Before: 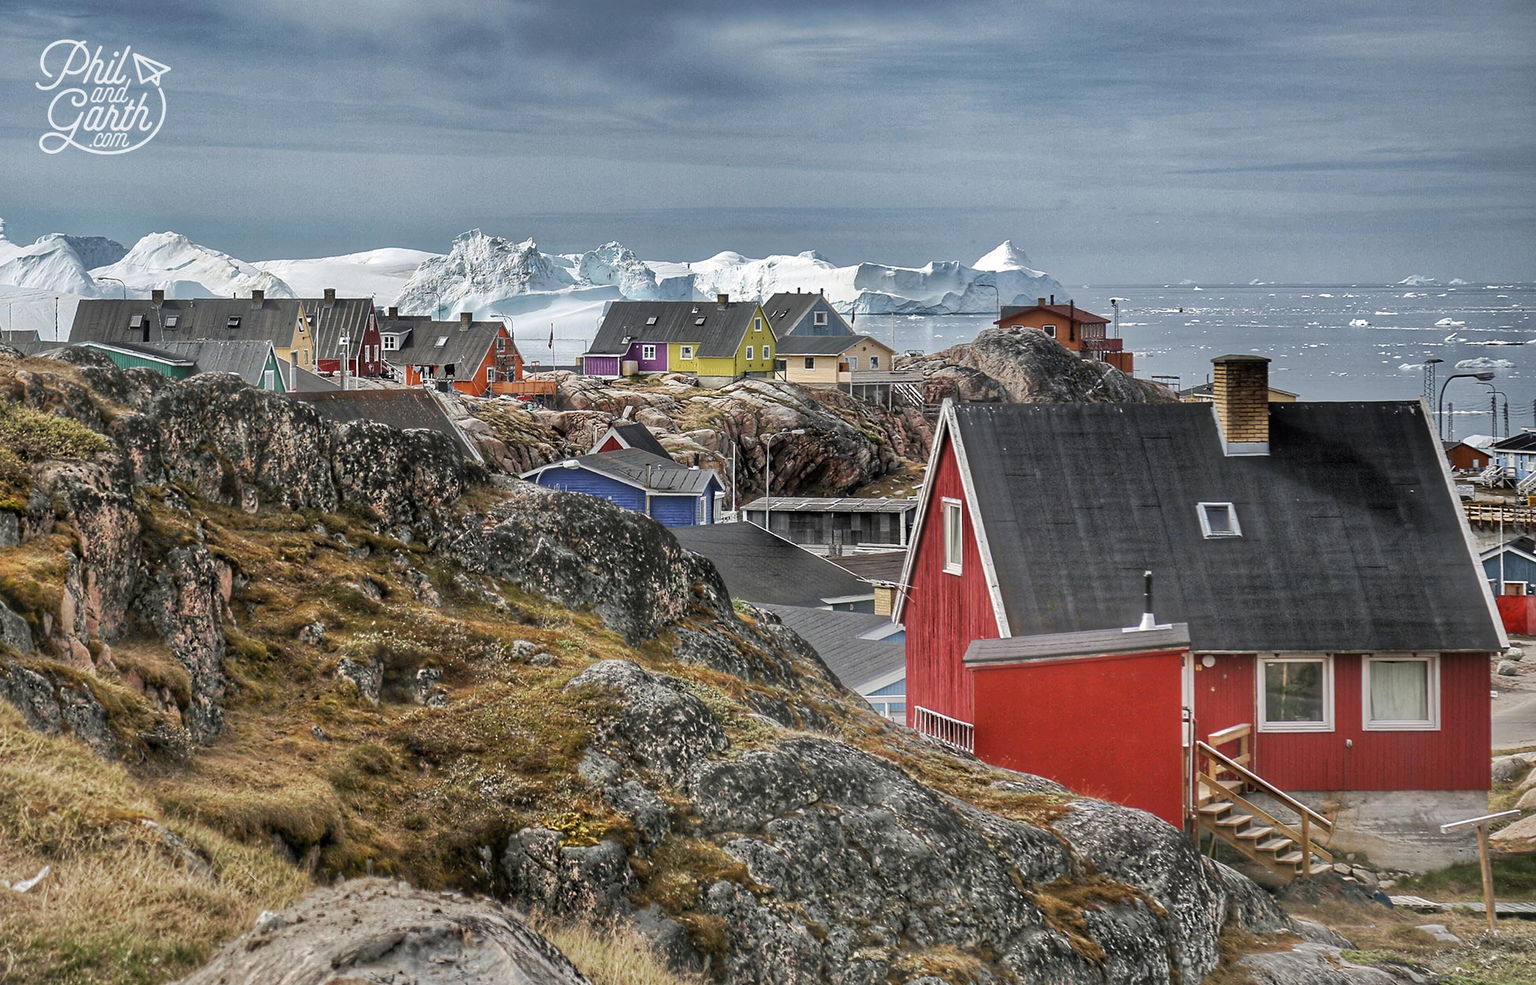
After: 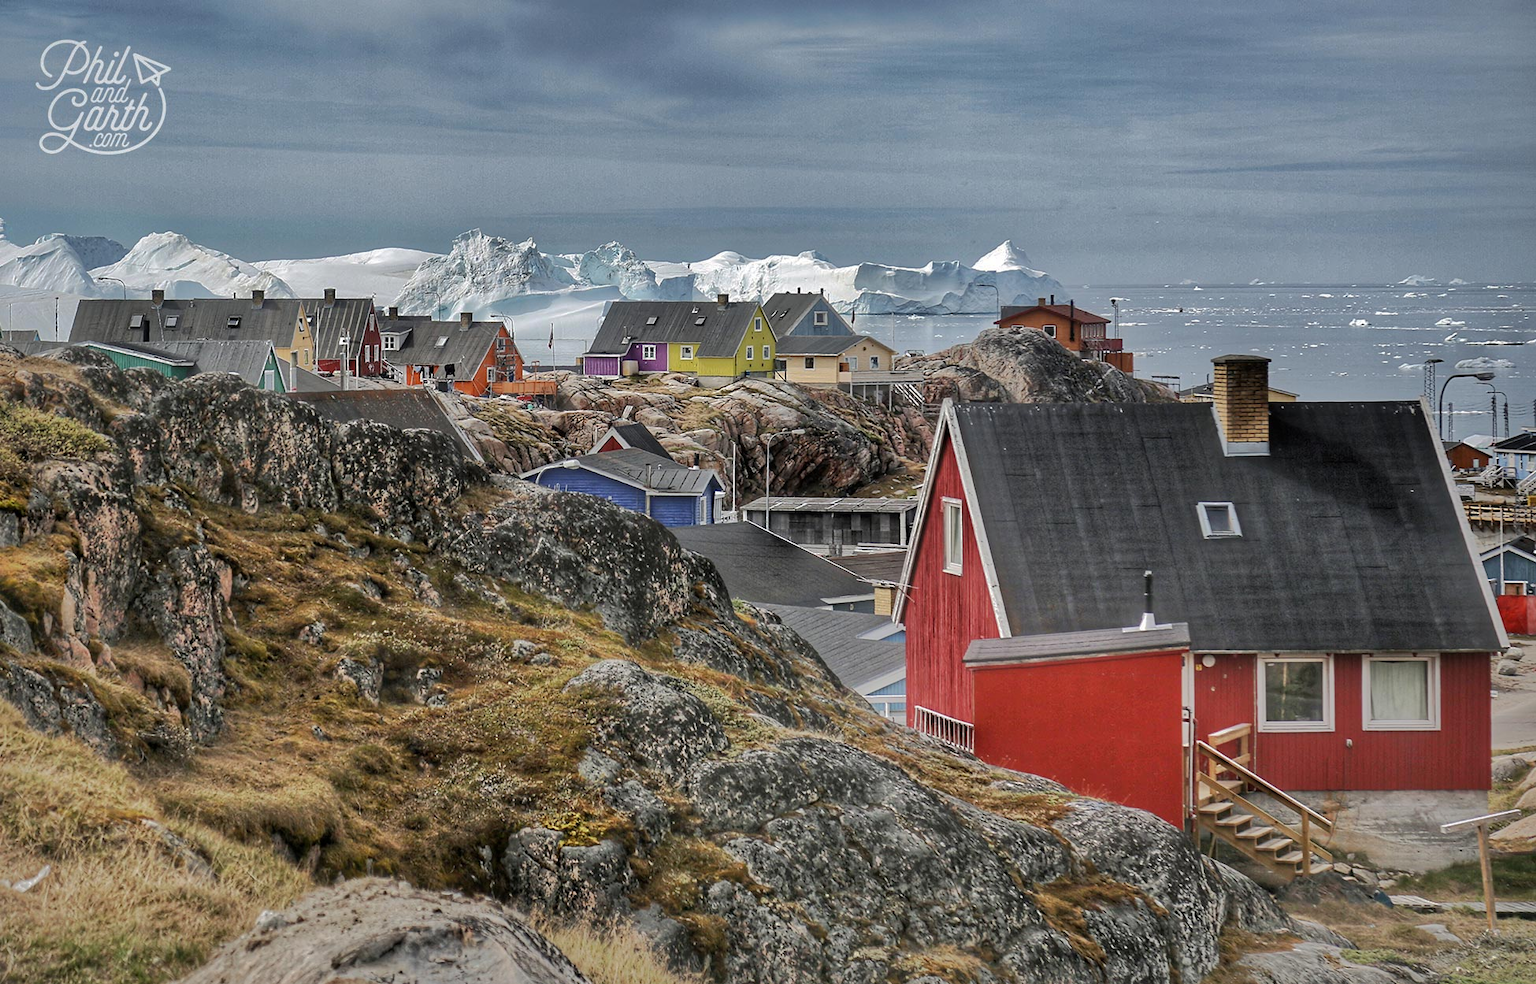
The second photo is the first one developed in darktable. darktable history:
shadows and highlights: shadows -19.13, highlights -73.27
